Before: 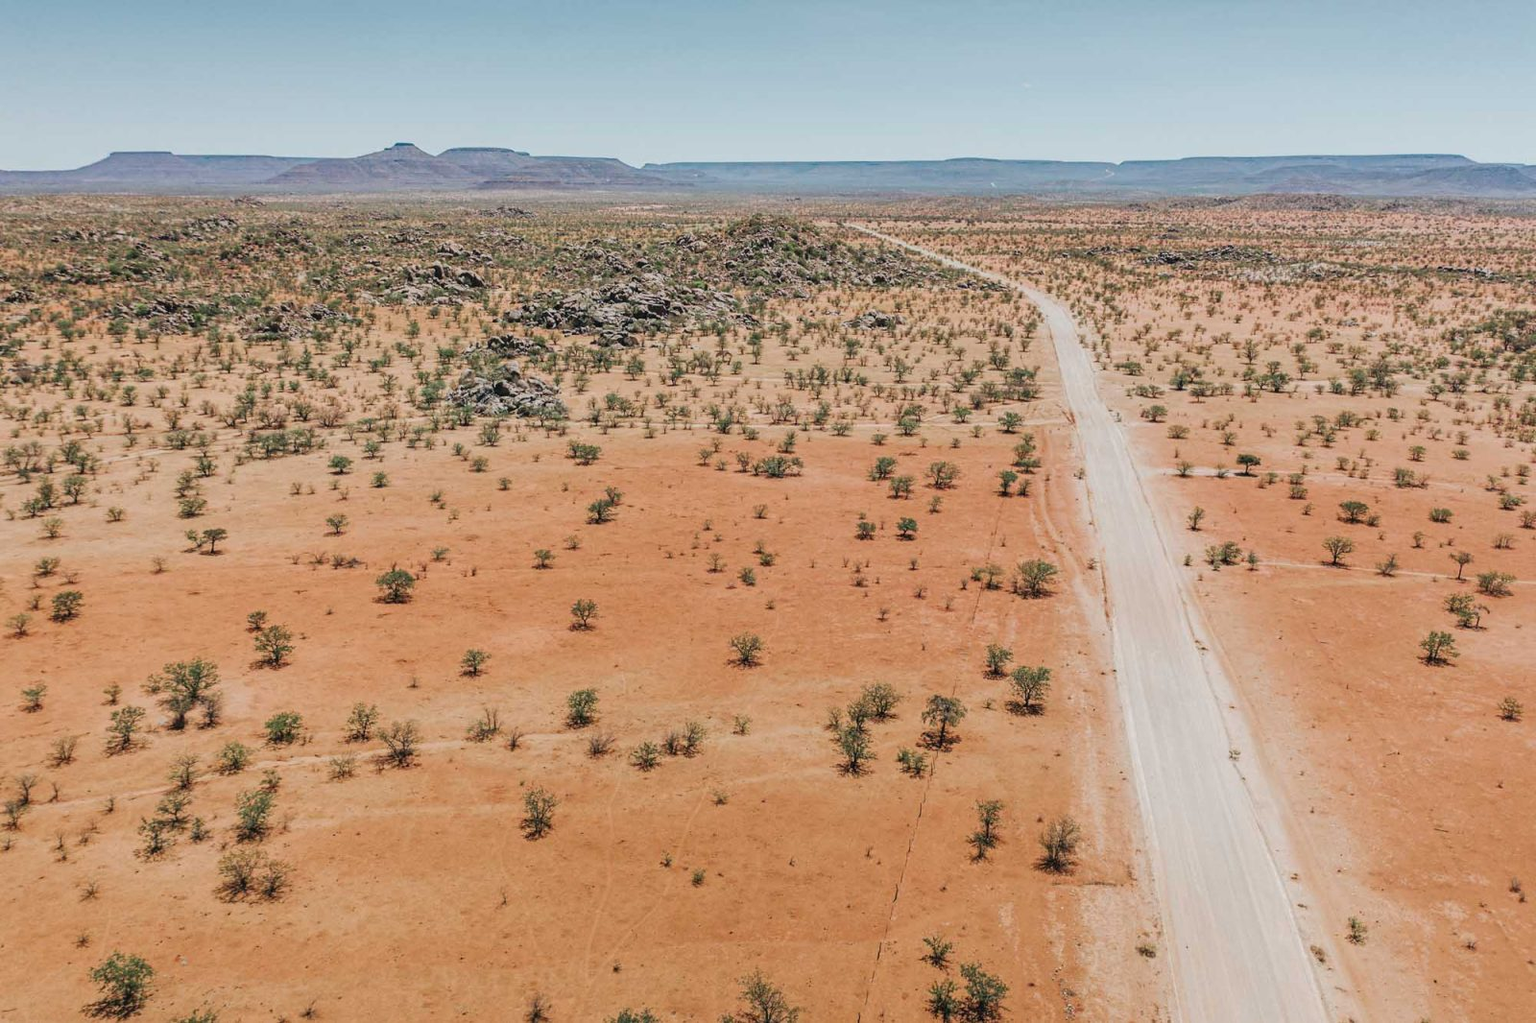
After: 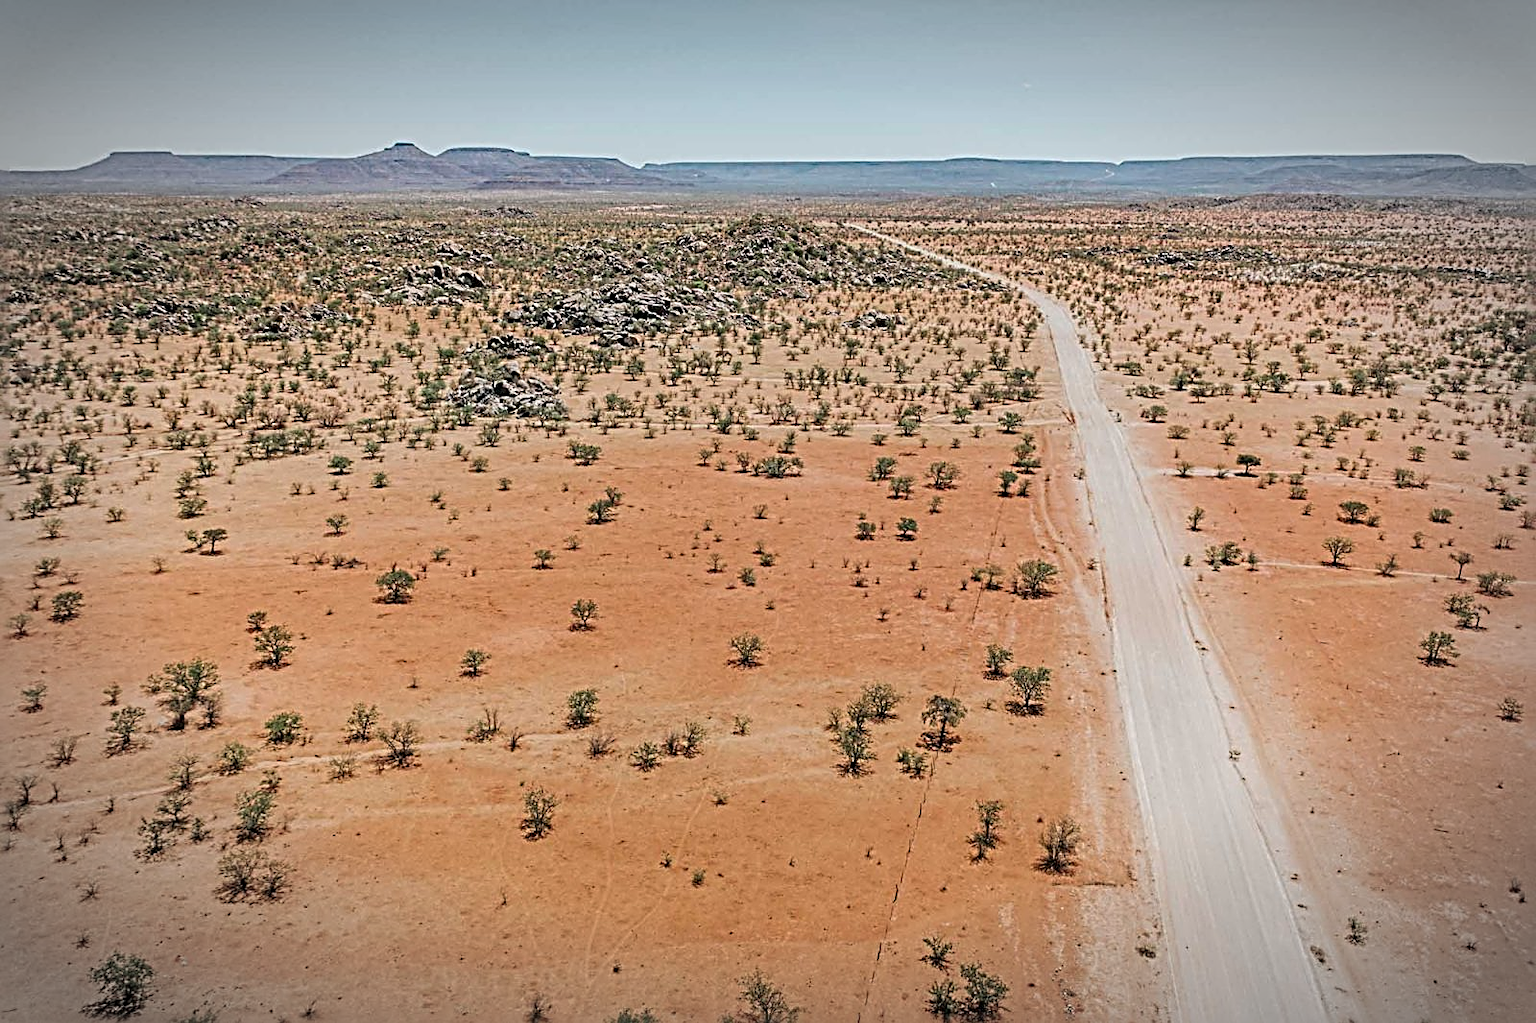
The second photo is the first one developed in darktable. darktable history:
sharpen: radius 3.69, amount 0.928
vignetting: fall-off start 79.43%, saturation -0.649, width/height ratio 1.327, unbound false
